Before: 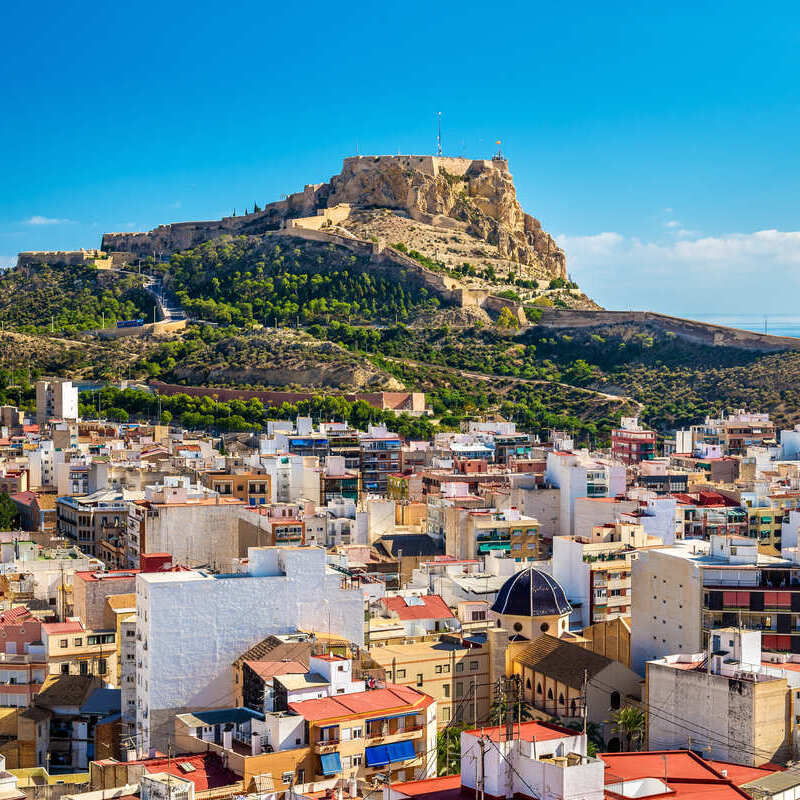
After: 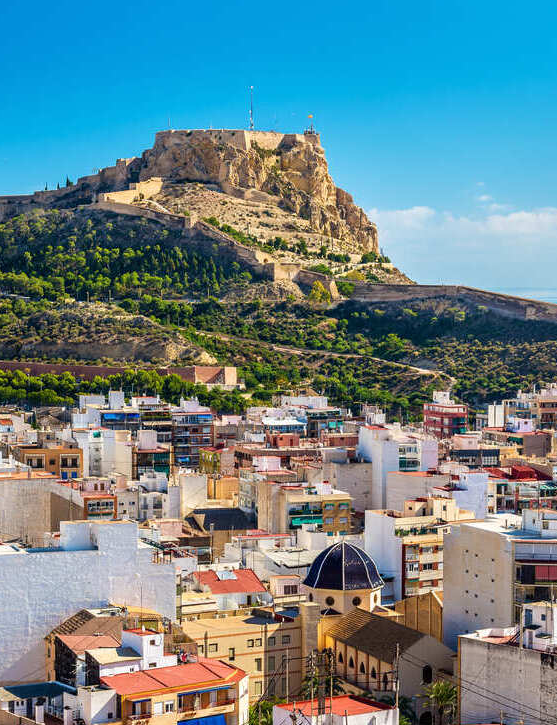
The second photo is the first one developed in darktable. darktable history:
crop and rotate: left 23.58%, top 3.389%, right 6.7%, bottom 5.961%
